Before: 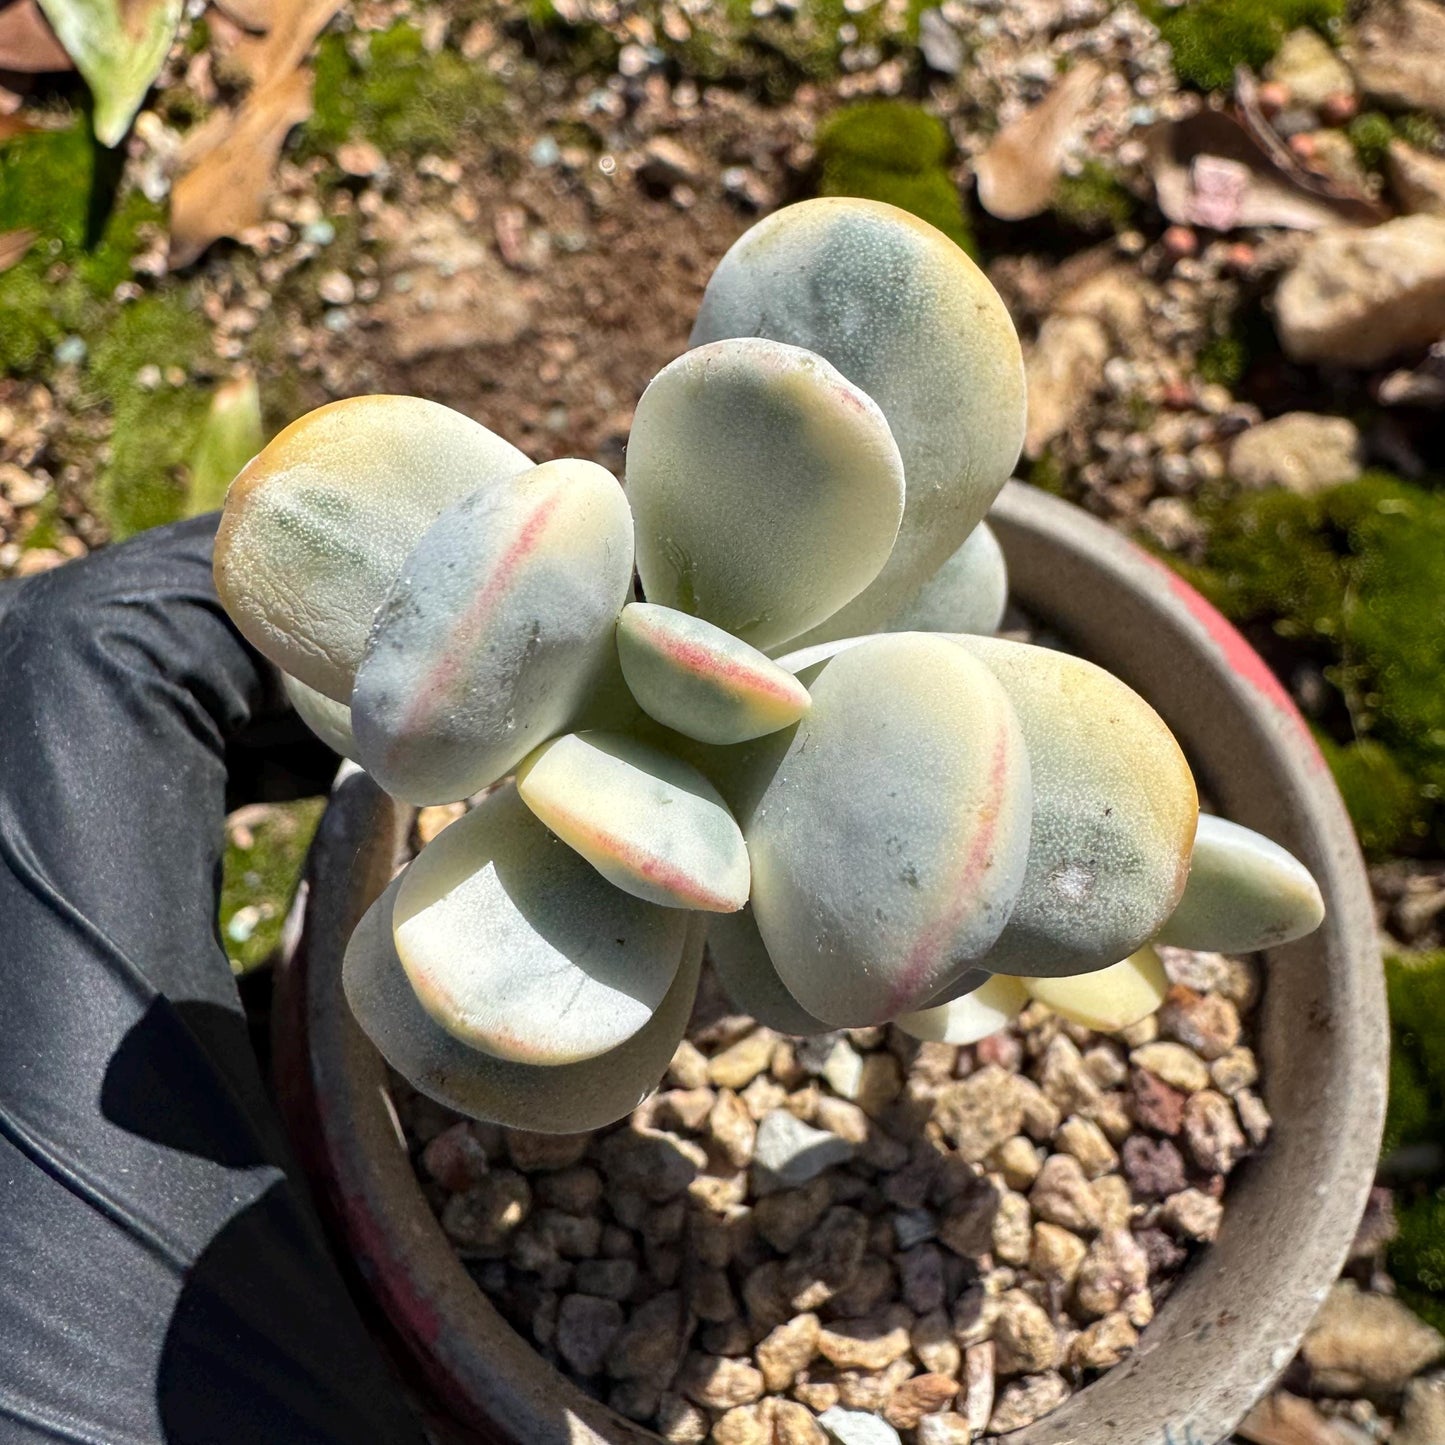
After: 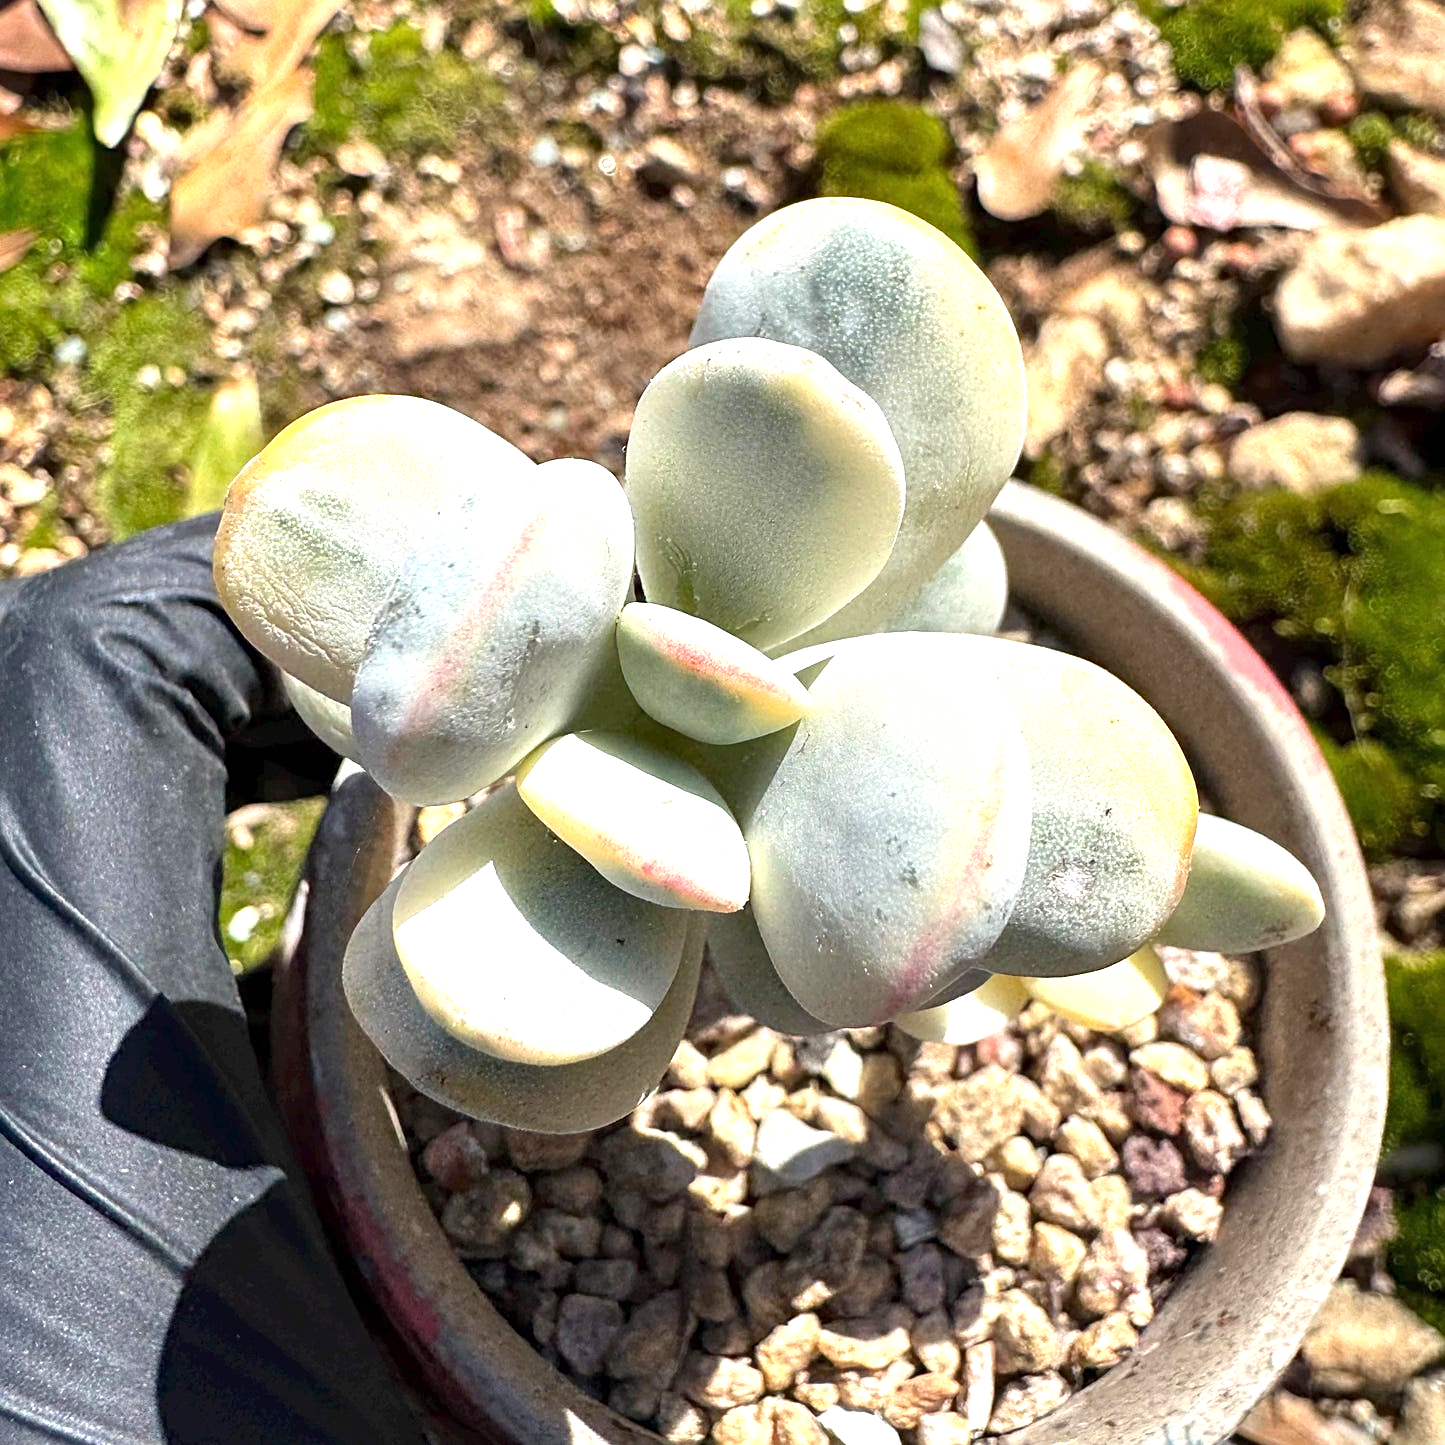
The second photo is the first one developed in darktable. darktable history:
sharpen: on, module defaults
exposure: exposure 0.949 EV, compensate exposure bias true, compensate highlight preservation false
